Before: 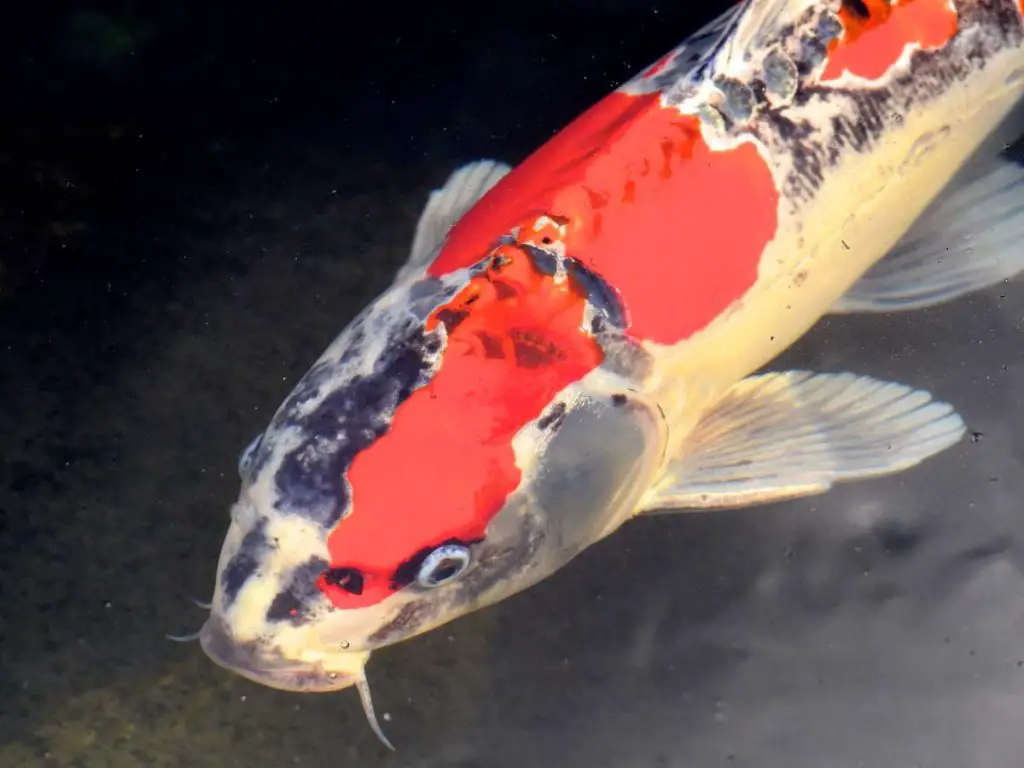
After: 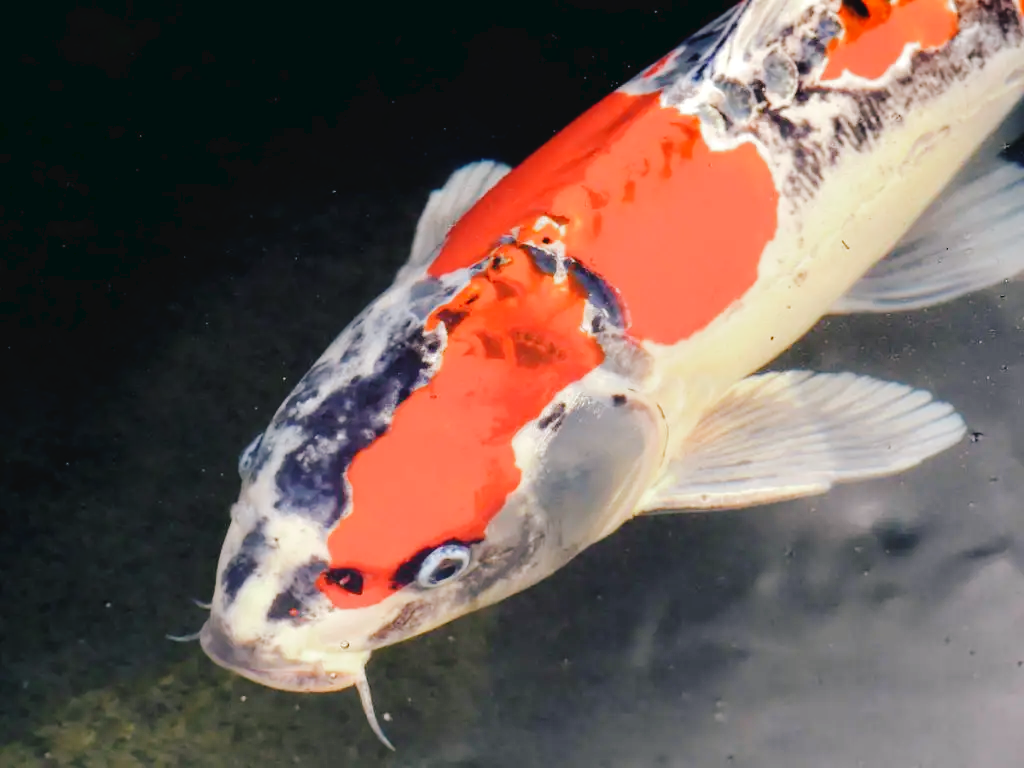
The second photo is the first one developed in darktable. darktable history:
tone curve: curves: ch0 [(0, 0) (0.003, 0.036) (0.011, 0.039) (0.025, 0.039) (0.044, 0.043) (0.069, 0.05) (0.1, 0.072) (0.136, 0.102) (0.177, 0.144) (0.224, 0.204) (0.277, 0.288) (0.335, 0.384) (0.399, 0.477) (0.468, 0.575) (0.543, 0.652) (0.623, 0.724) (0.709, 0.785) (0.801, 0.851) (0.898, 0.915) (1, 1)], preserve colors none
color look up table: target L [91.36, 90.6, 85.22, 86.98, 80.74, 71.79, 58.28, 56.72, 60.57, 51.08, 37.01, 27.71, 8.723, 200.55, 101.99, 88.77, 82.12, 77.07, 62.19, 60.91, 57.58, 55.92, 51.49, 45.65, 41.63, 37.35, 30.45, 30.9, 17.81, 81.12, 74.23, 64.09, 72.74, 55.87, 57.28, 52.54, 50.1, 35.95, 33.04, 32.08, 18.31, 10.78, 77.78, 63.11, 58.57, 59.13, 38.11, 36.32, 14.97], target a [-27.63, -21.67, -38.74, -41.41, -18.15, -33.46, -56.39, -38.74, -6.052, -14.03, -28.84, -20.61, -15.95, 0, 0, 2.694, 3.242, 27.2, 45.18, 32.01, 61.94, 45.62, 20.34, 51.72, 59.19, 50.47, 4.066, 36.09, 24.01, 20.65, 39.58, 24.57, 50.59, 66.92, 71.74, 20.61, 6.979, 41.78, 25.02, 19.18, 19.74, 14.48, -41.12, -42.03, -19.88, -20.53, -9.083, -19.14, -1.028], target b [41.12, 18.03, 25.37, 12.61, -0.641, 16.45, 36.65, 42.25, 5.789, 33.91, 24.54, 15.19, 11.45, 0, -0.001, 23.34, 57.48, 7.106, 61.44, 44.27, 32.64, 10.01, 46.44, 45.98, 46.46, 13.06, 3.067, 36.49, 27.34, -20.84, -13.43, -4.953, -32.11, -6.188, -28.67, -39.96, -60.47, -56.79, -21.03, -69.73, -38.32, -2.76, -24.12, -2.089, -44.53, -16.59, -18.4, -3.986, -18.61], num patches 49
